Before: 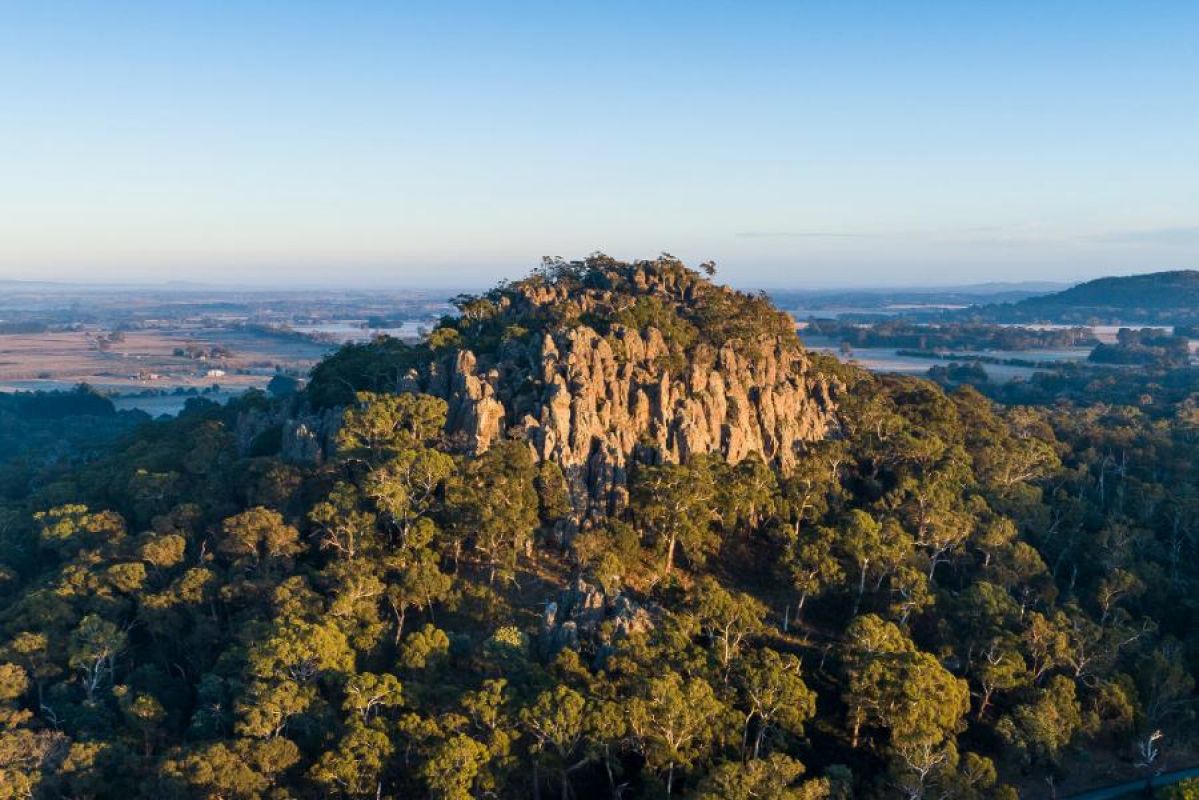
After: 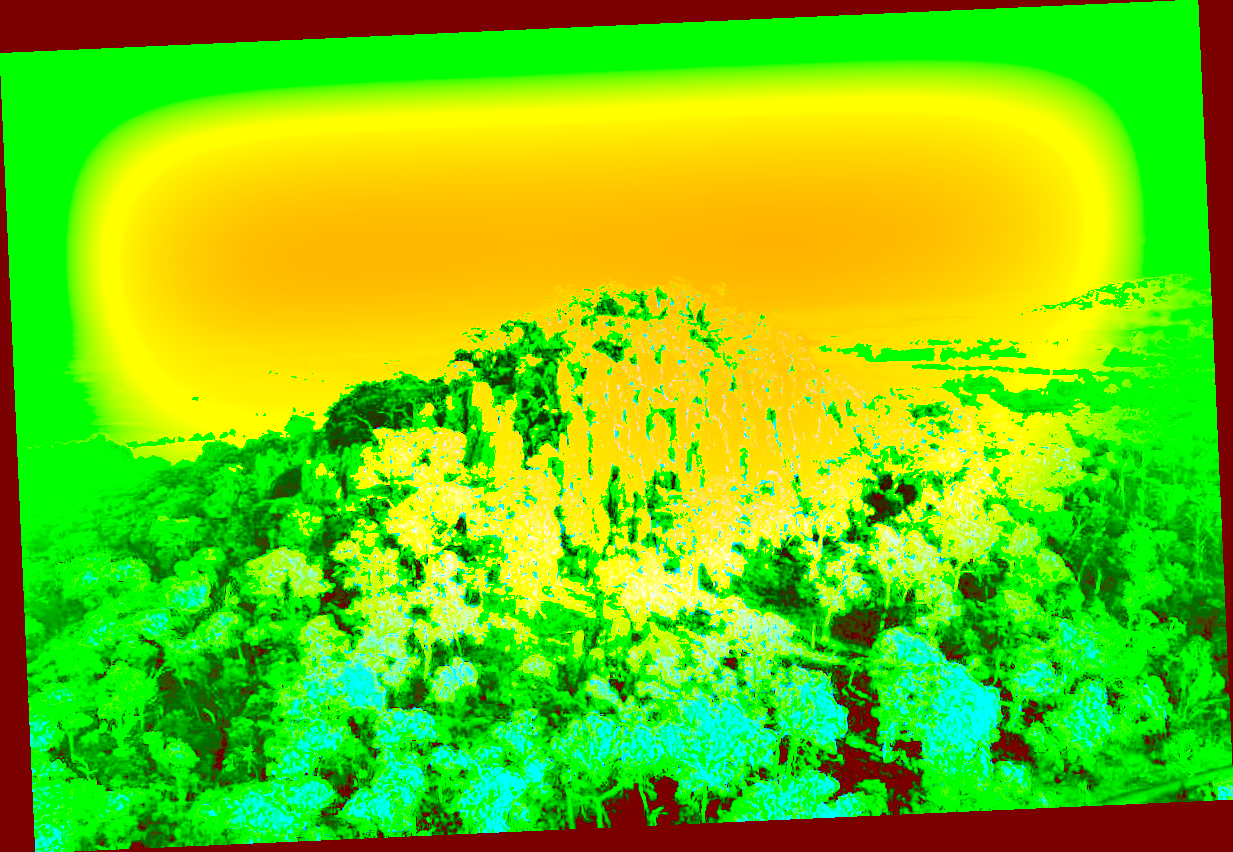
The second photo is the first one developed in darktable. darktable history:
shadows and highlights: shadows 5, soften with gaussian
rotate and perspective: rotation -2.56°, automatic cropping off
base curve: curves: ch0 [(0, 0) (0.579, 0.807) (1, 1)], preserve colors none
rgb levels: levels [[0.029, 0.461, 0.922], [0, 0.5, 1], [0, 0.5, 1]]
exposure: black level correction 0, exposure 0.7 EV, compensate exposure bias true, compensate highlight preservation false
color correction: highlights a* -39.68, highlights b* -40, shadows a* -40, shadows b* -40, saturation -3
tone curve: curves: ch0 [(0, 0) (0.058, 0.027) (0.214, 0.183) (0.295, 0.288) (0.48, 0.541) (0.658, 0.703) (0.741, 0.775) (0.844, 0.866) (0.986, 0.957)]; ch1 [(0, 0) (0.172, 0.123) (0.312, 0.296) (0.437, 0.429) (0.471, 0.469) (0.502, 0.5) (0.513, 0.515) (0.572, 0.603) (0.617, 0.653) (0.68, 0.724) (0.889, 0.924) (1, 1)]; ch2 [(0, 0) (0.411, 0.424) (0.489, 0.49) (0.502, 0.5) (0.512, 0.524) (0.549, 0.578) (0.604, 0.628) (0.709, 0.748) (1, 1)], color space Lab, independent channels, preserve colors none
white balance: red 8, blue 8
